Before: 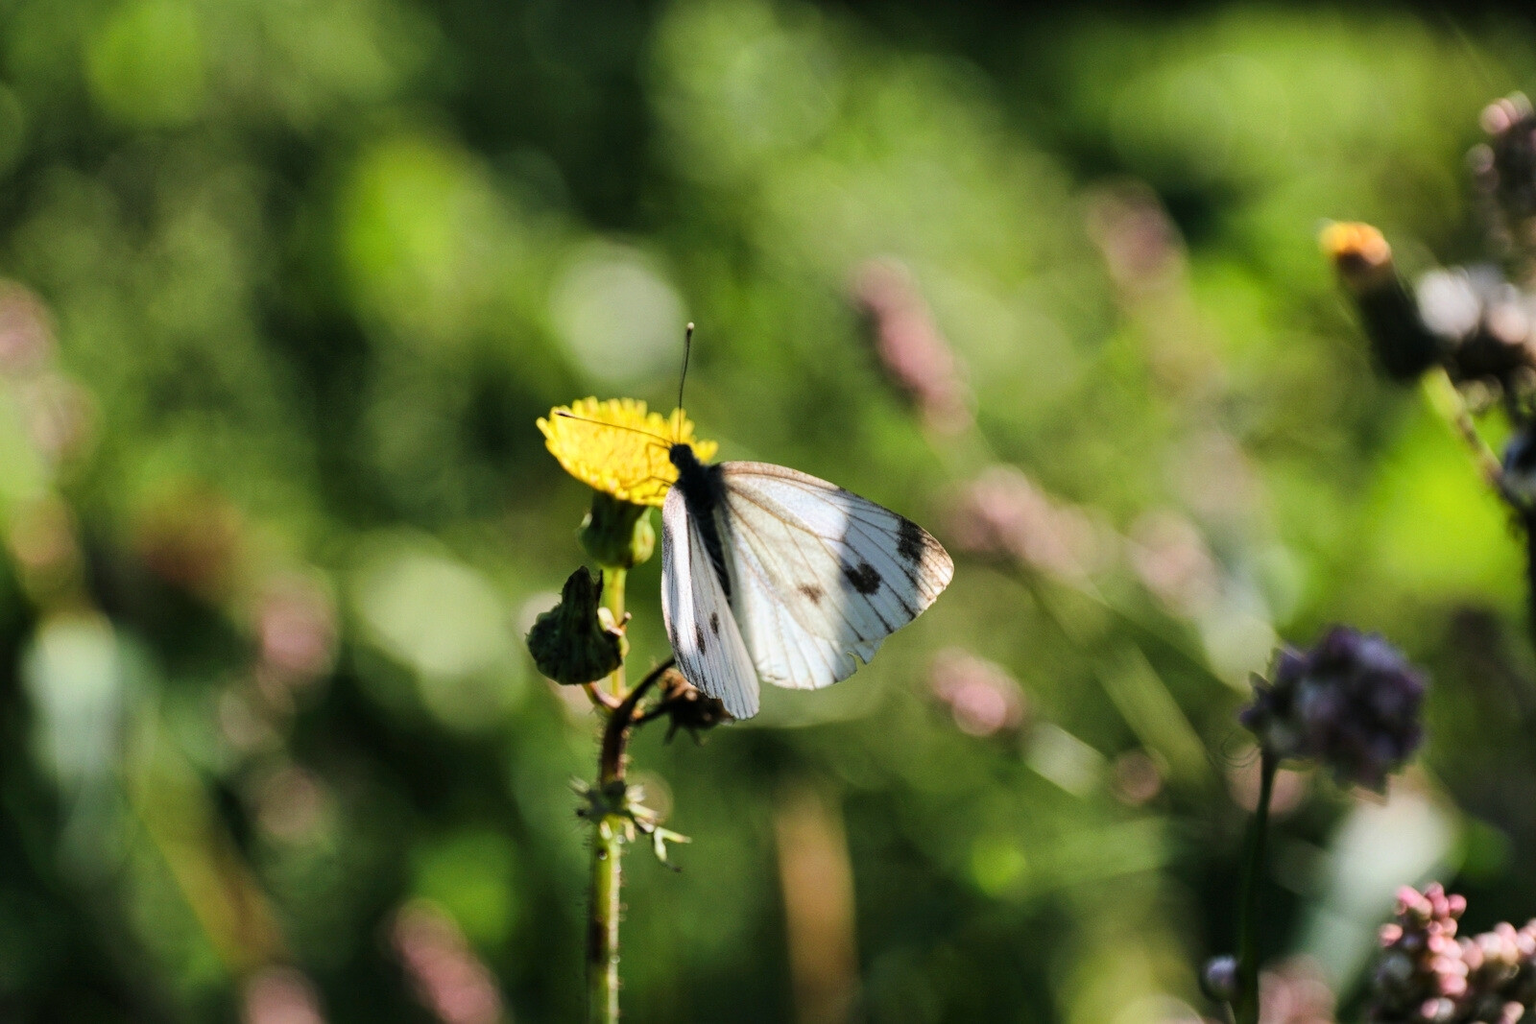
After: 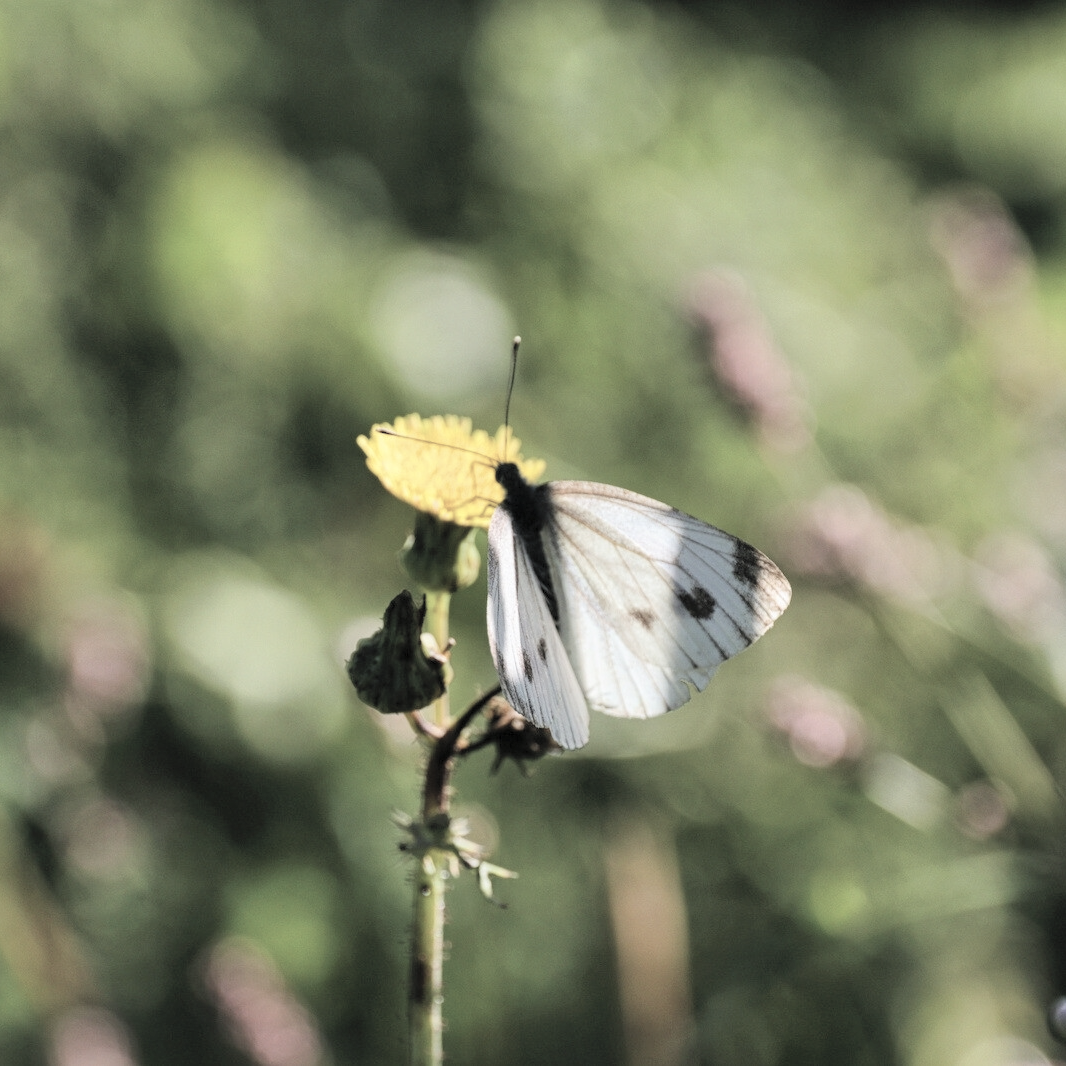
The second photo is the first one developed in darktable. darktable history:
crop and rotate: left 12.648%, right 20.685%
contrast brightness saturation: brightness 0.18, saturation -0.5
